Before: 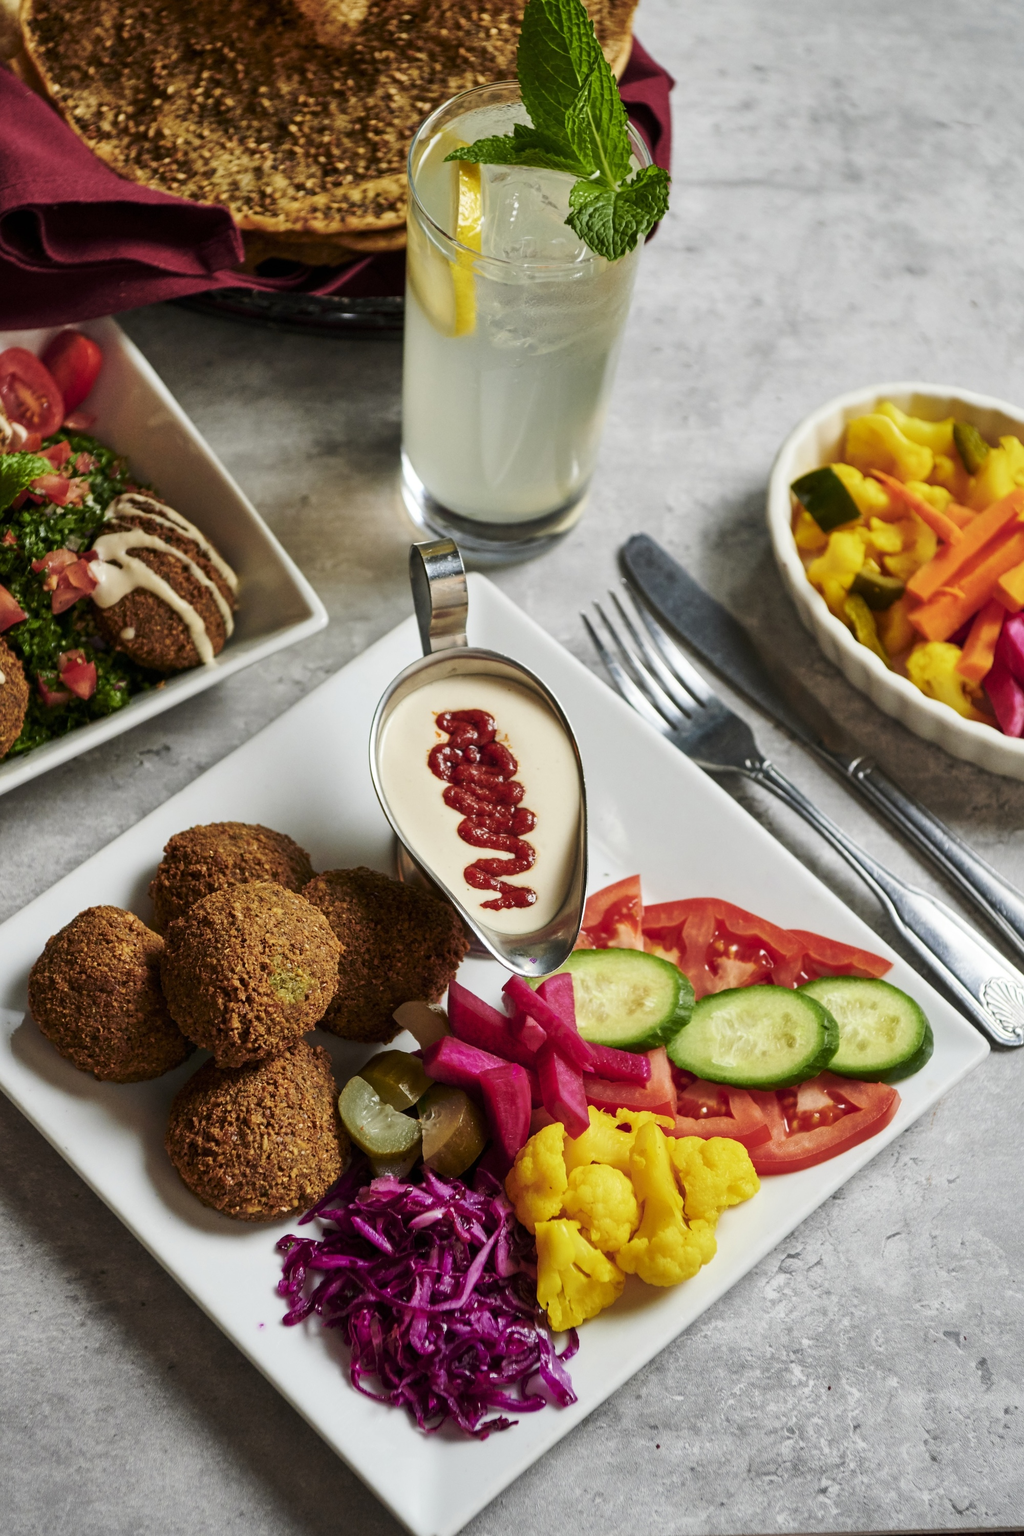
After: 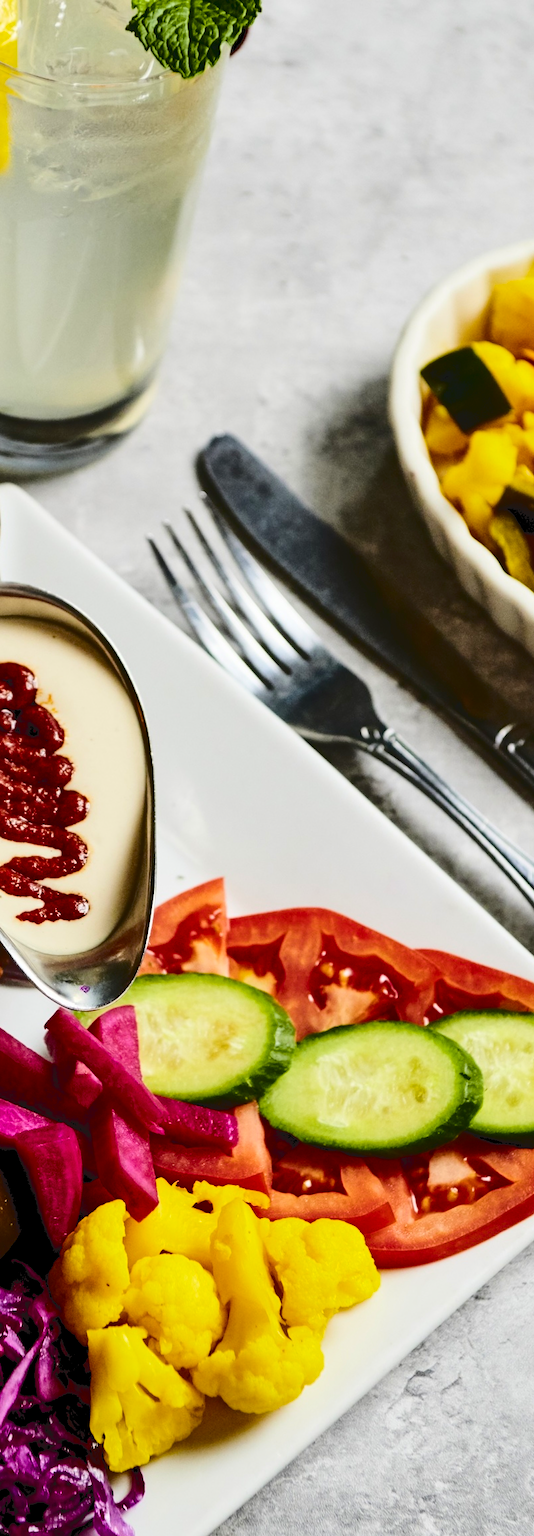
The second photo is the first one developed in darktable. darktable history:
crop: left 45.71%, top 13.097%, right 14.144%, bottom 10.068%
tone curve: curves: ch0 [(0, 0) (0.003, 0.084) (0.011, 0.084) (0.025, 0.084) (0.044, 0.084) (0.069, 0.085) (0.1, 0.09) (0.136, 0.1) (0.177, 0.119) (0.224, 0.144) (0.277, 0.205) (0.335, 0.298) (0.399, 0.417) (0.468, 0.525) (0.543, 0.631) (0.623, 0.72) (0.709, 0.8) (0.801, 0.867) (0.898, 0.934) (1, 1)], color space Lab, independent channels, preserve colors none
color balance rgb: global offset › luminance -0.844%, linear chroma grading › global chroma 0.974%, perceptual saturation grading › global saturation 29.534%
